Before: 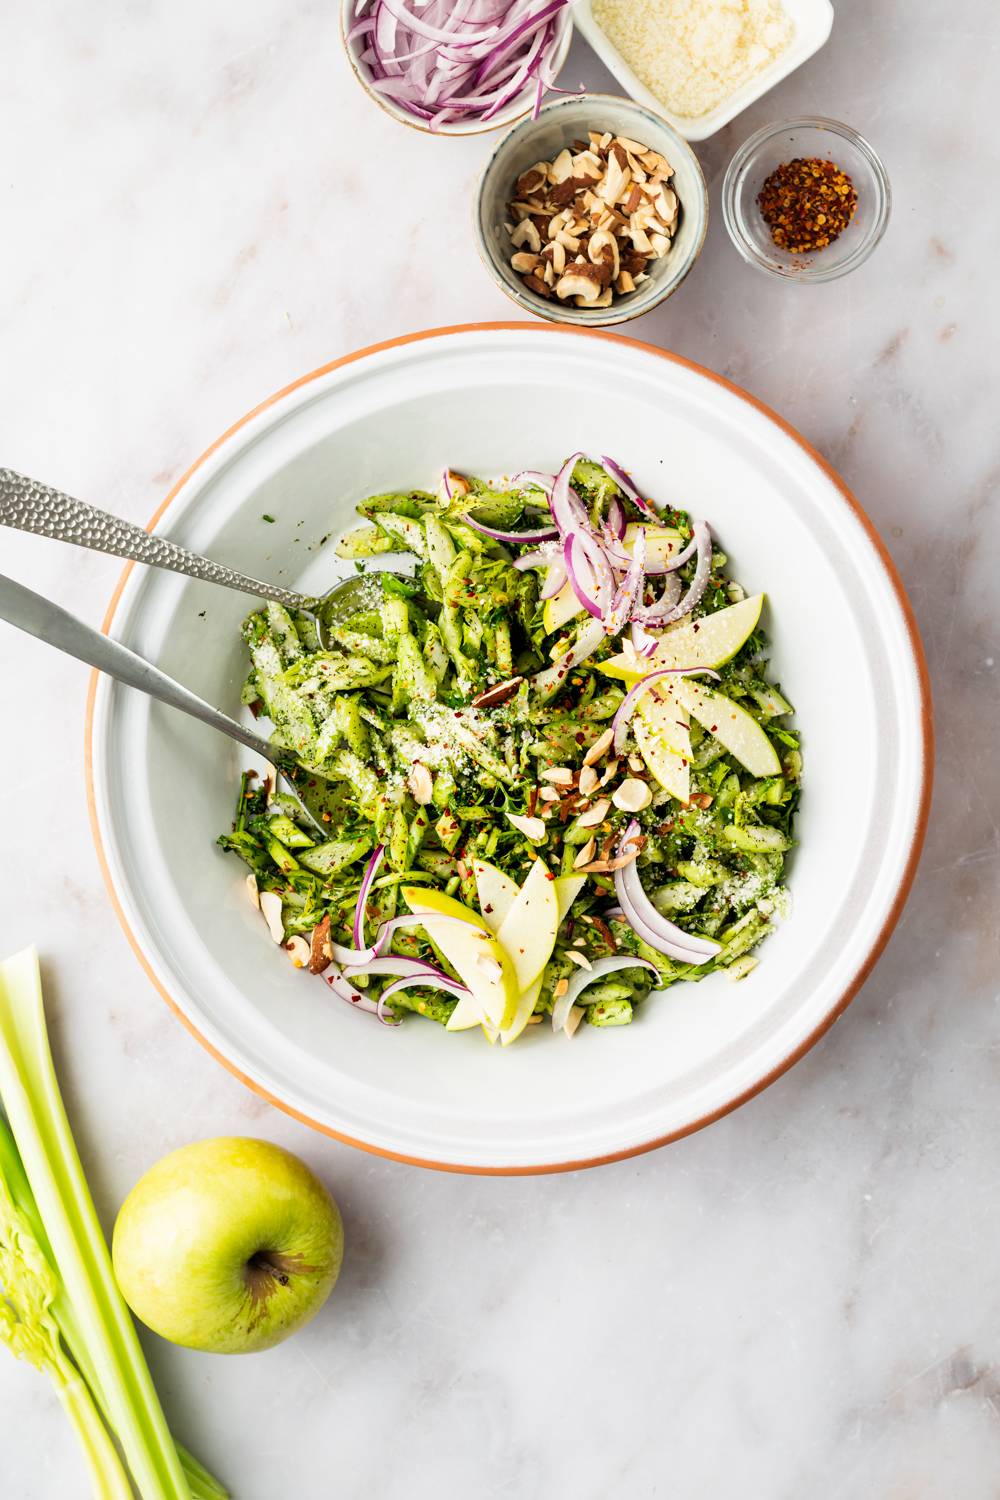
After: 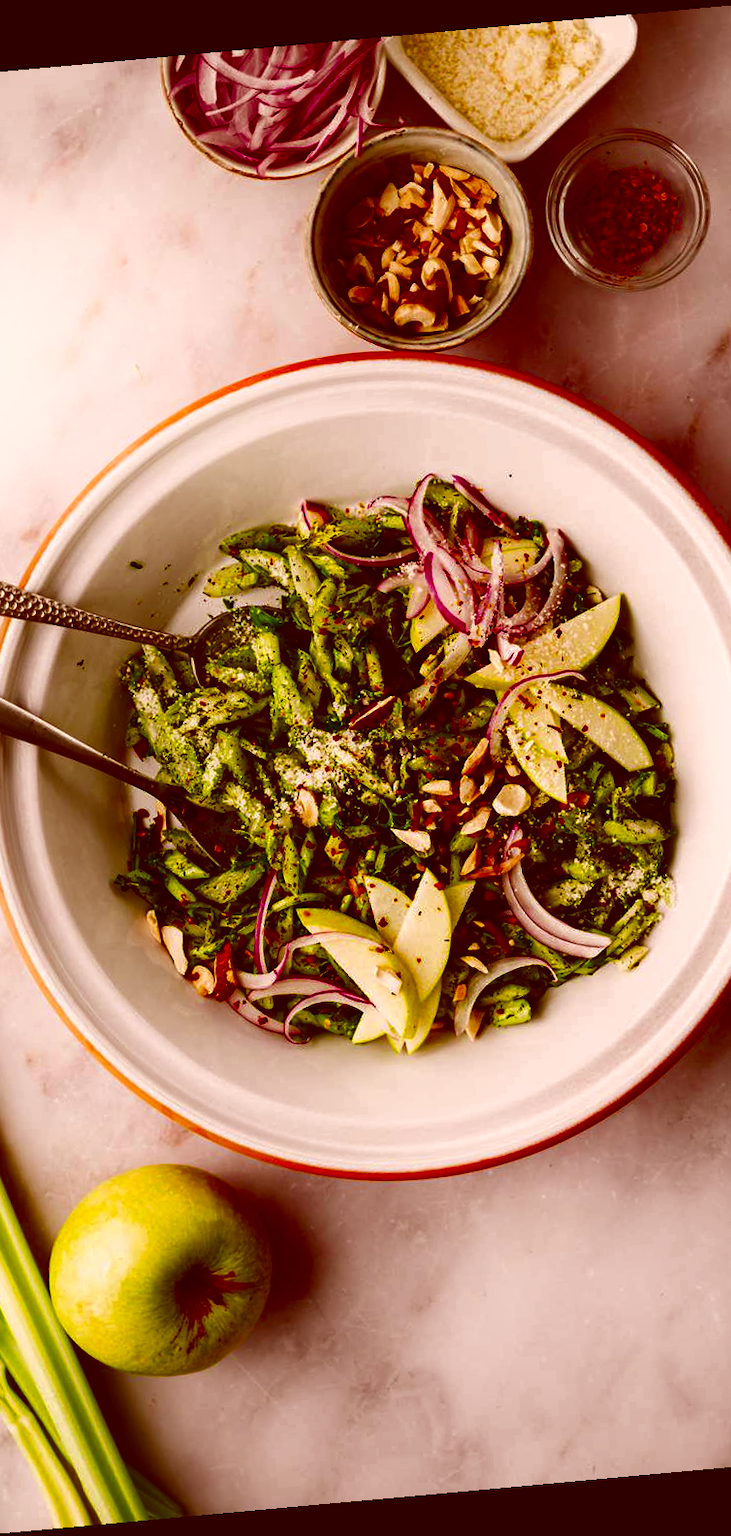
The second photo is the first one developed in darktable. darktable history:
rotate and perspective: rotation -5.2°, automatic cropping off
shadows and highlights: shadows -54.3, highlights 86.09, soften with gaussian
crop and rotate: left 15.446%, right 17.836%
color correction: highlights a* 9.03, highlights b* 8.71, shadows a* 40, shadows b* 40, saturation 0.8
contrast brightness saturation: brightness -1, saturation 1
